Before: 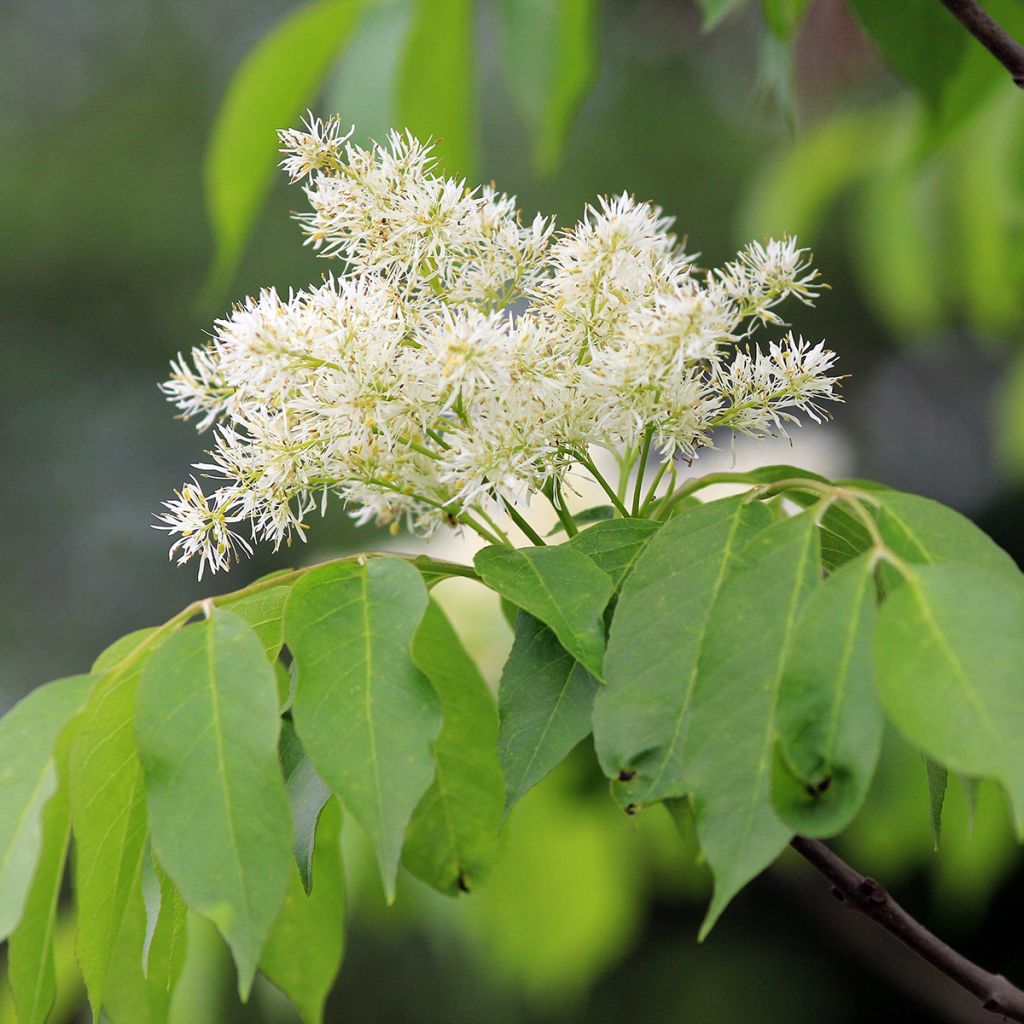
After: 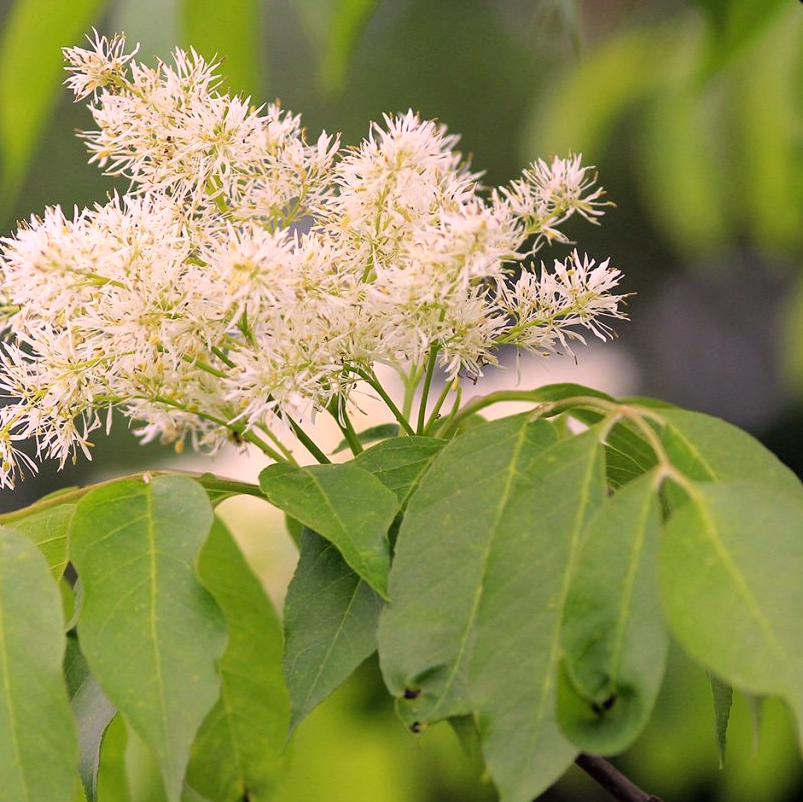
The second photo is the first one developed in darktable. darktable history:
crop and rotate: left 21.071%, top 8.036%, right 0.492%, bottom 13.613%
color correction: highlights a* 14.67, highlights b* 4.74
